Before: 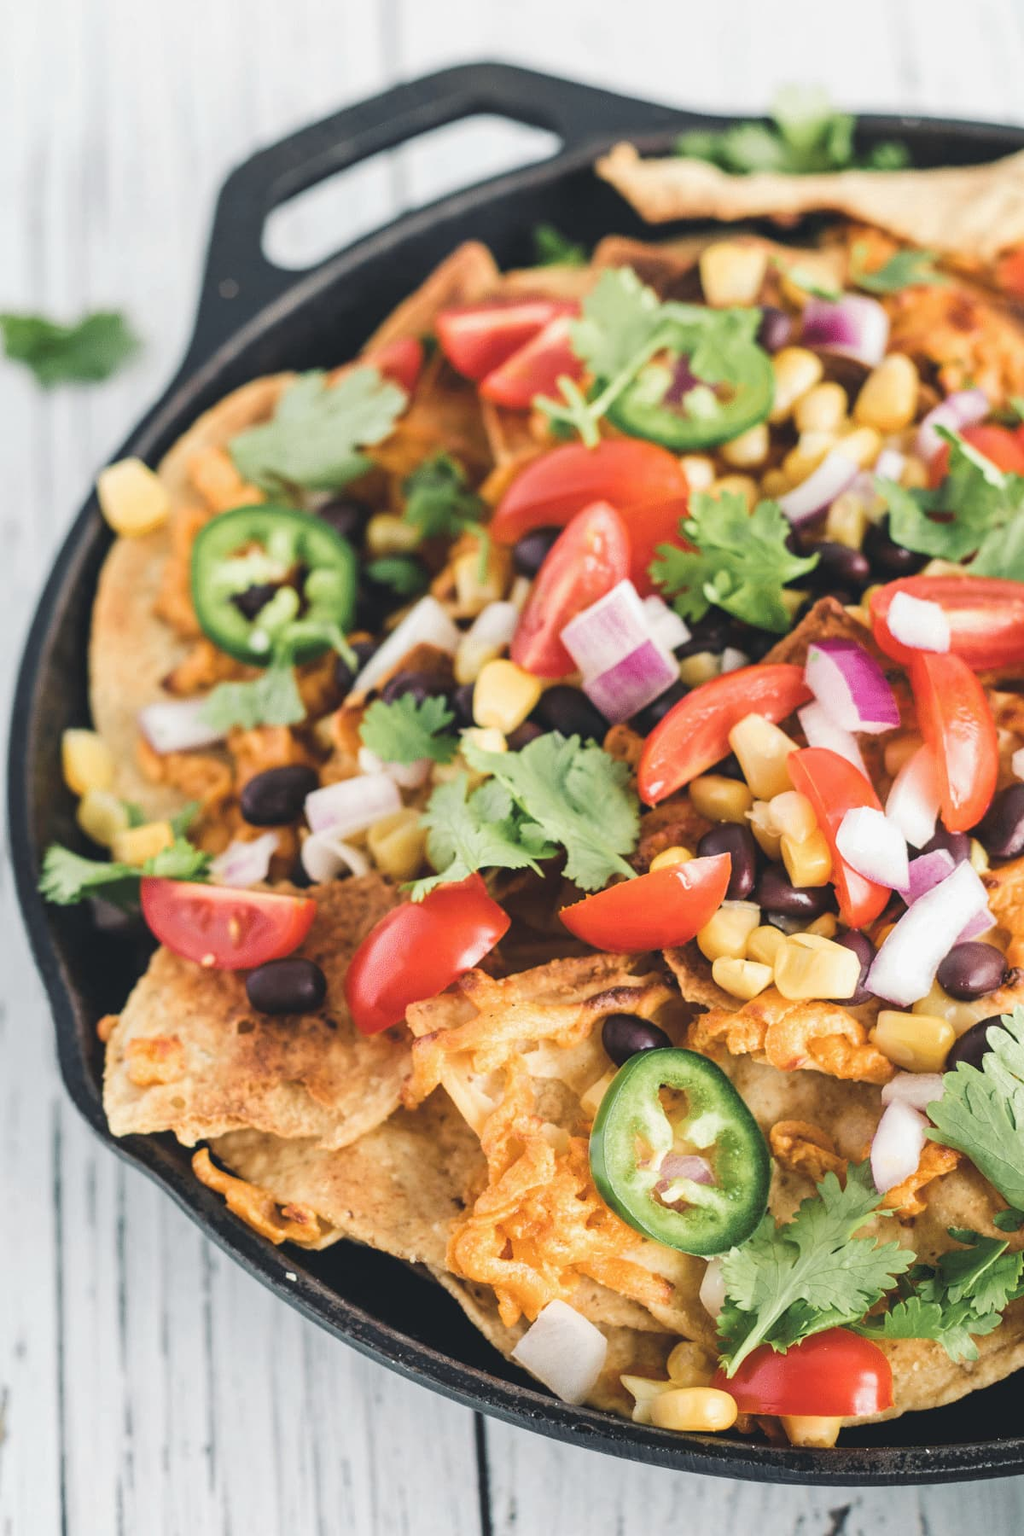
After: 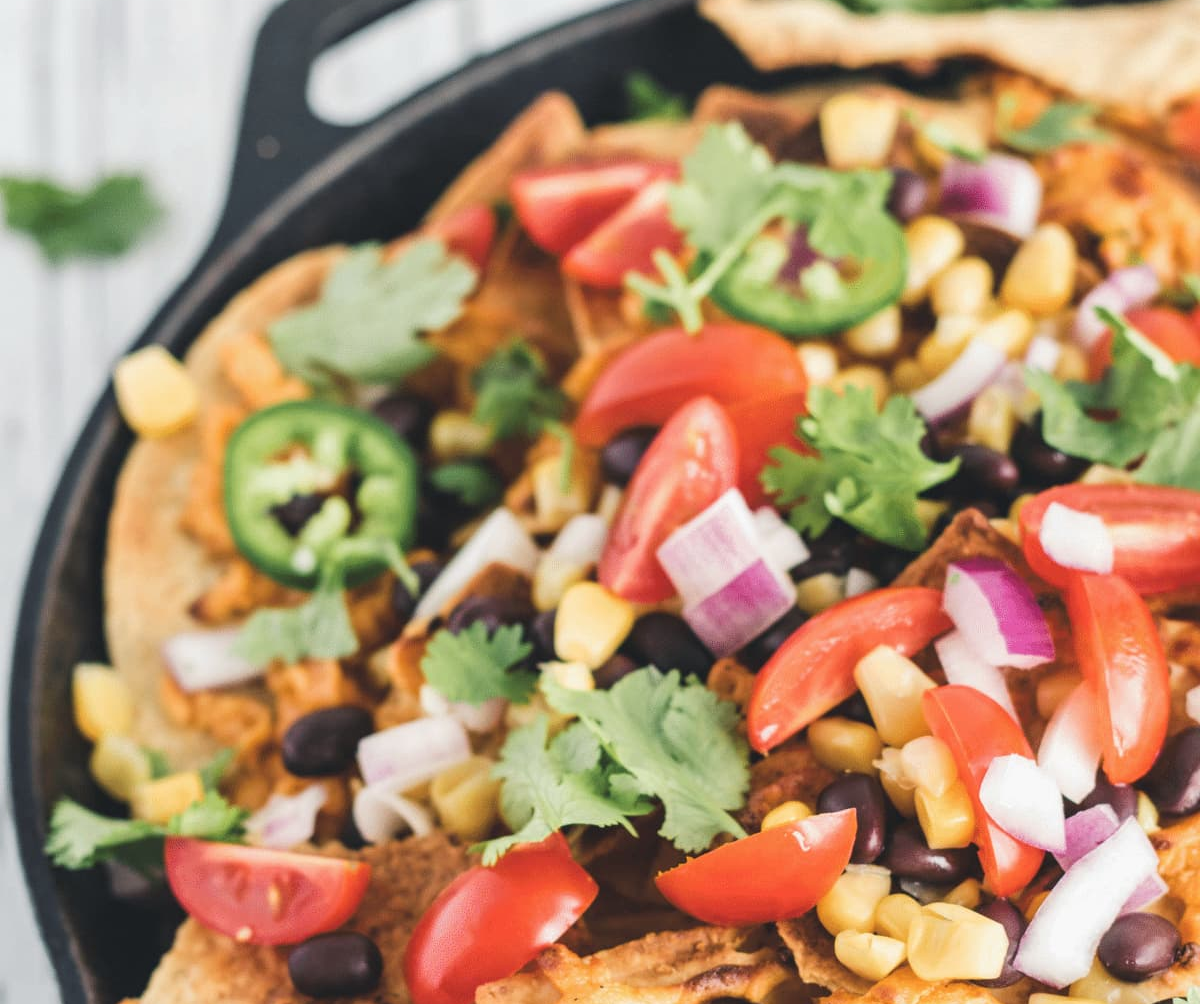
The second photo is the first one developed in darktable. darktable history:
crop and rotate: top 10.619%, bottom 33.55%
